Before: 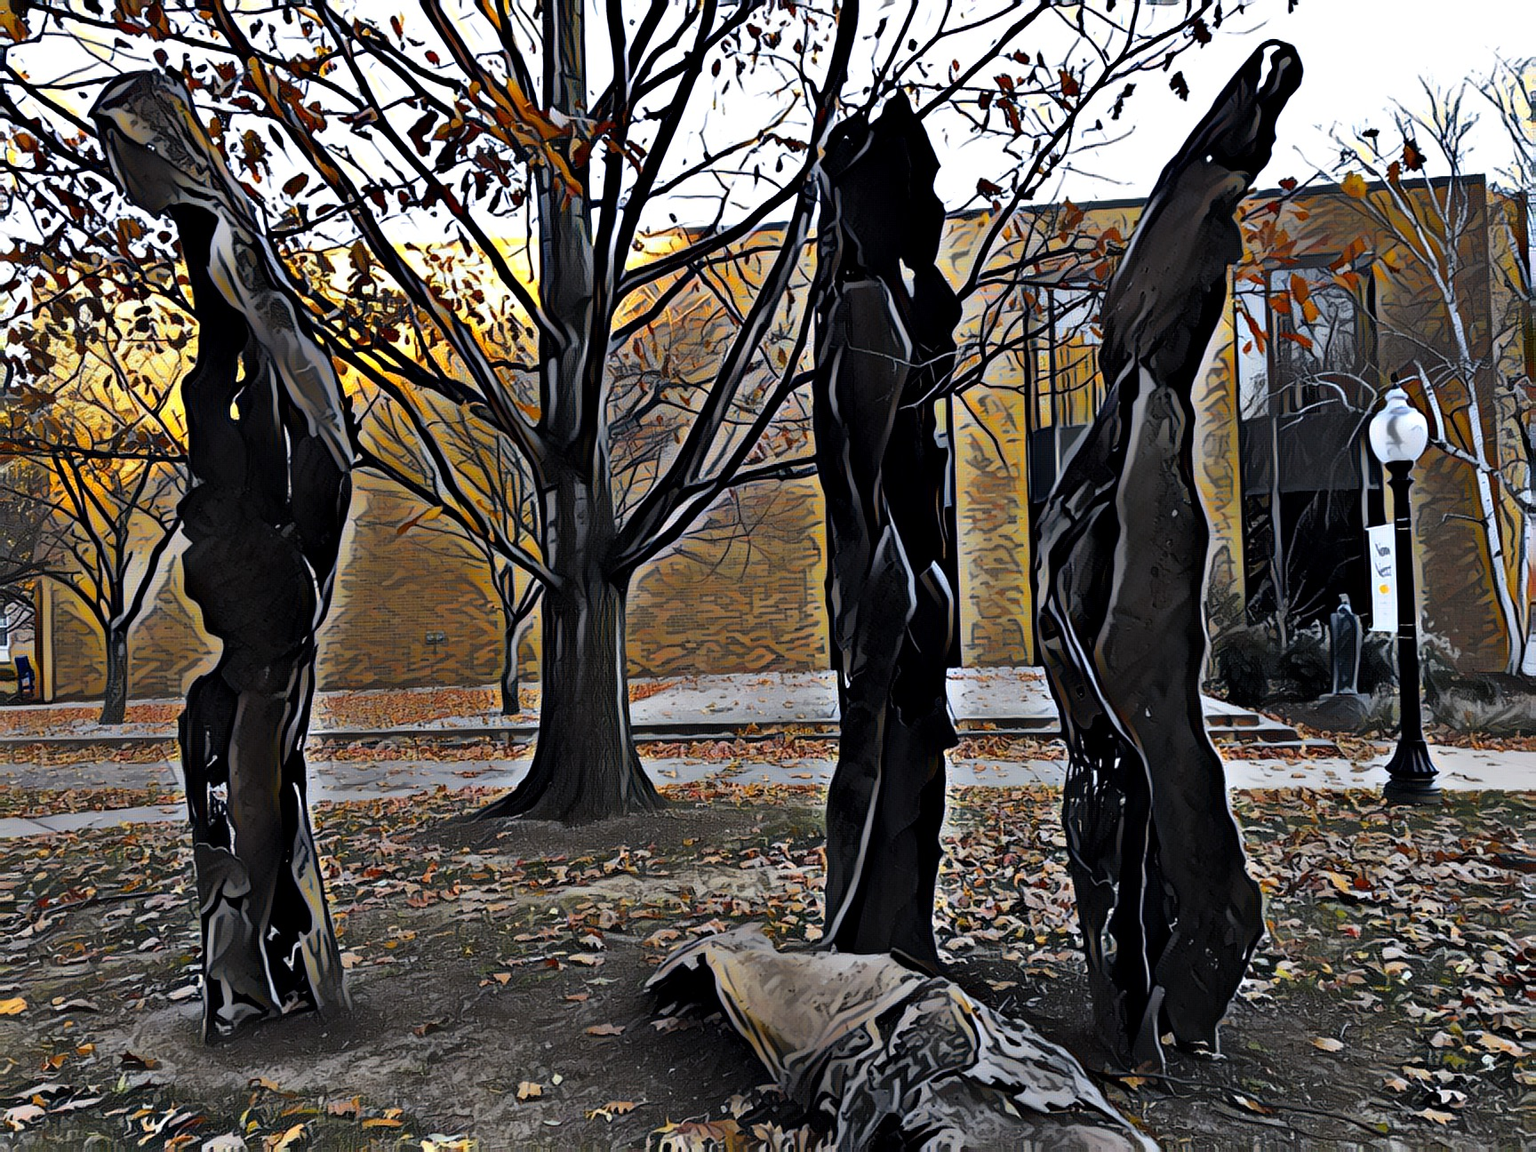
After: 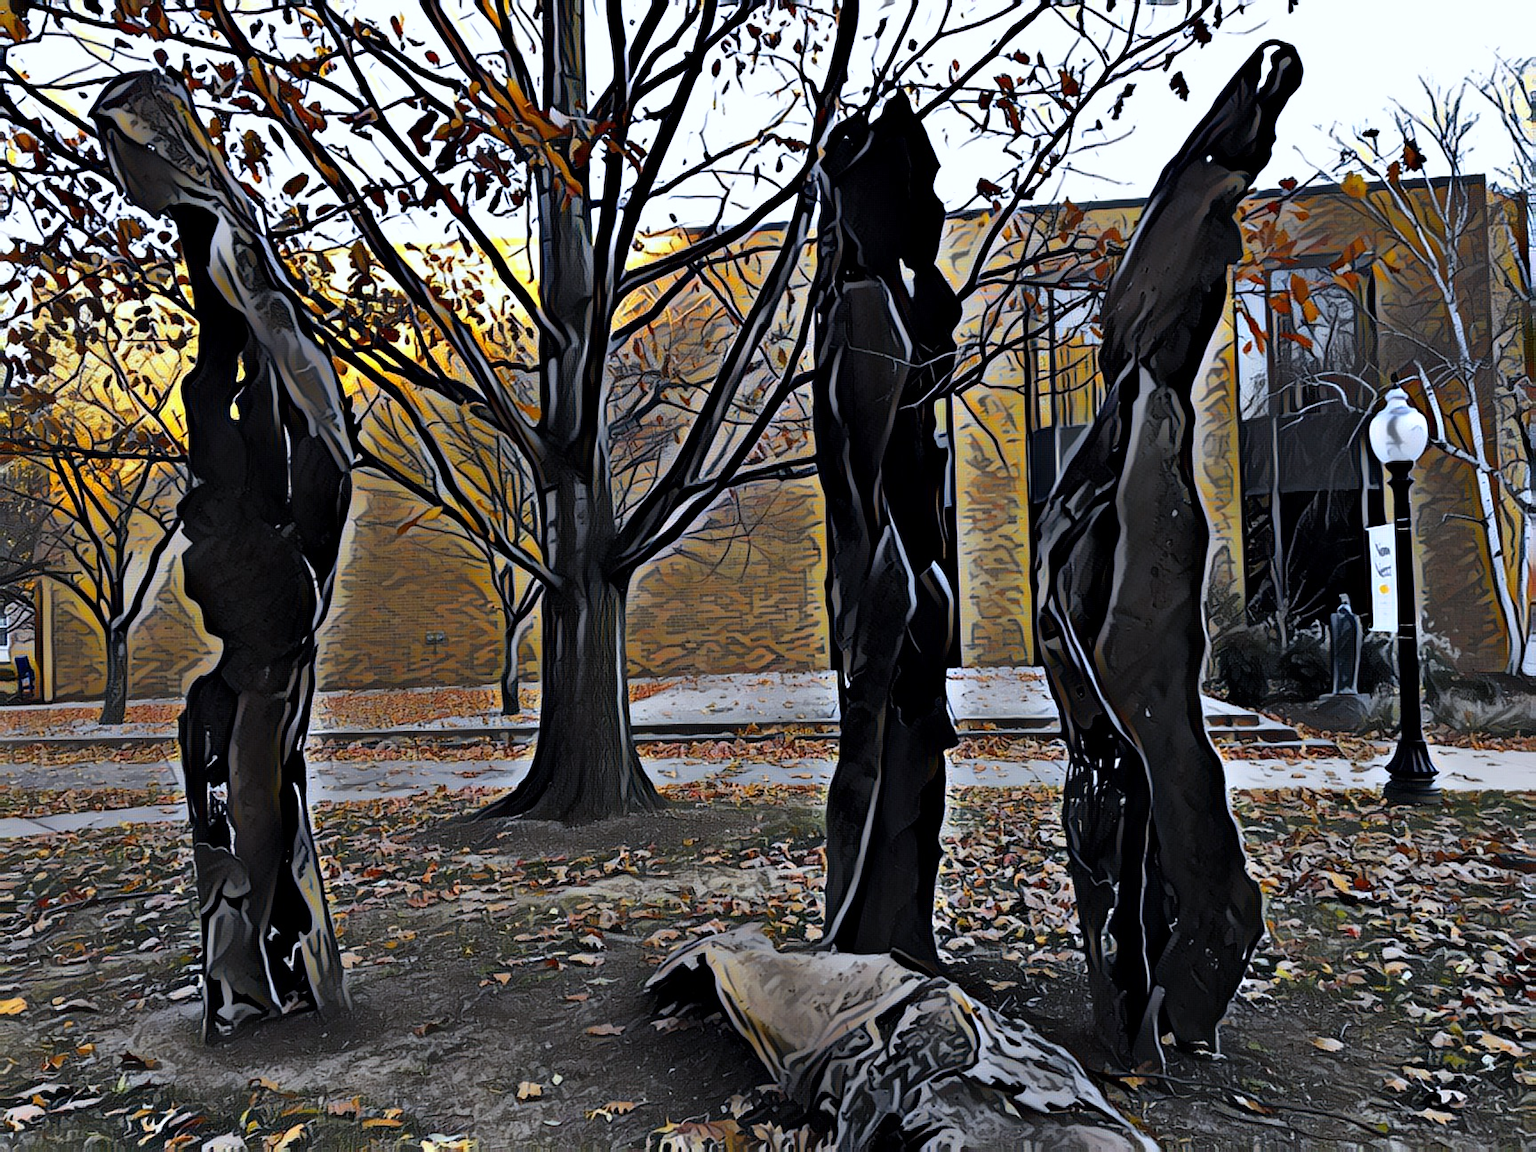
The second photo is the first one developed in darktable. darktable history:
rotate and perspective: automatic cropping original format, crop left 0, crop top 0
white balance: red 0.974, blue 1.044
